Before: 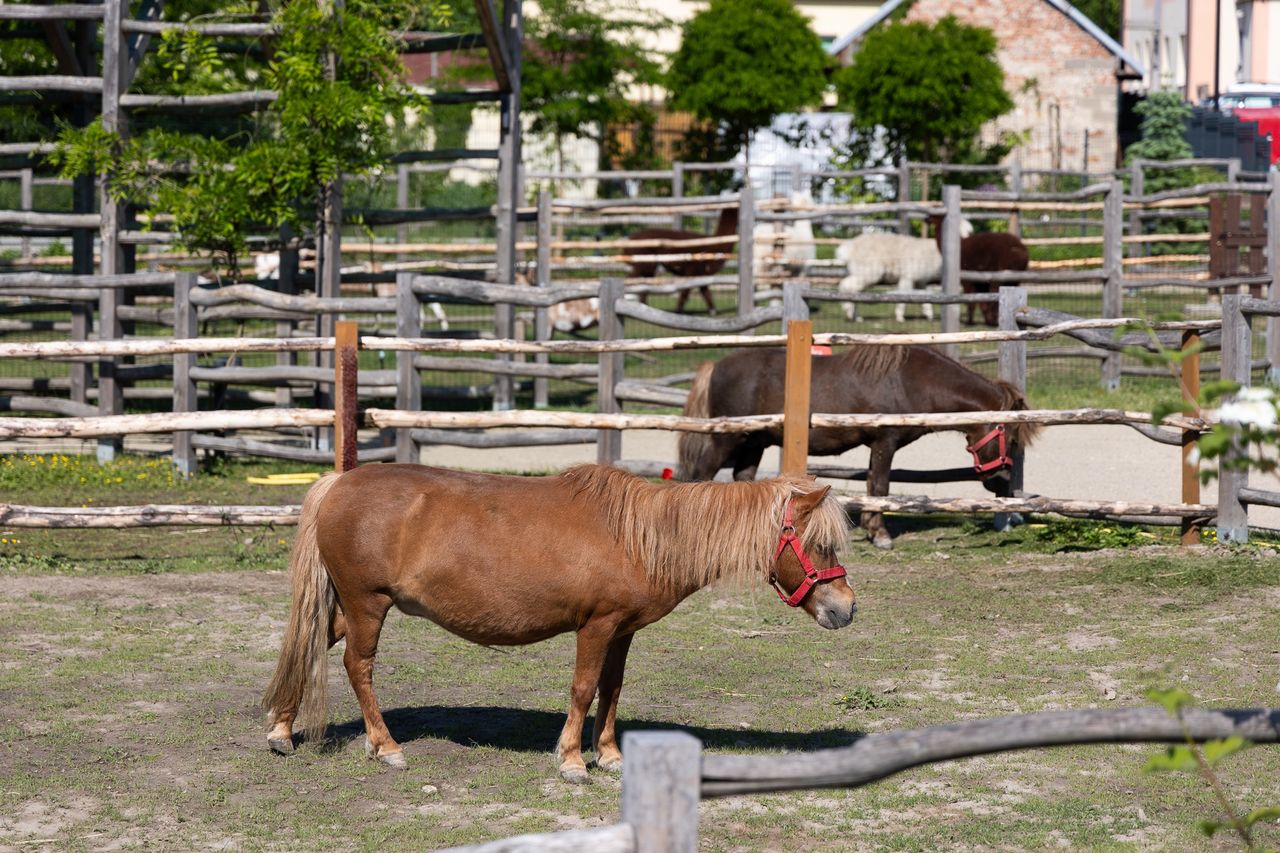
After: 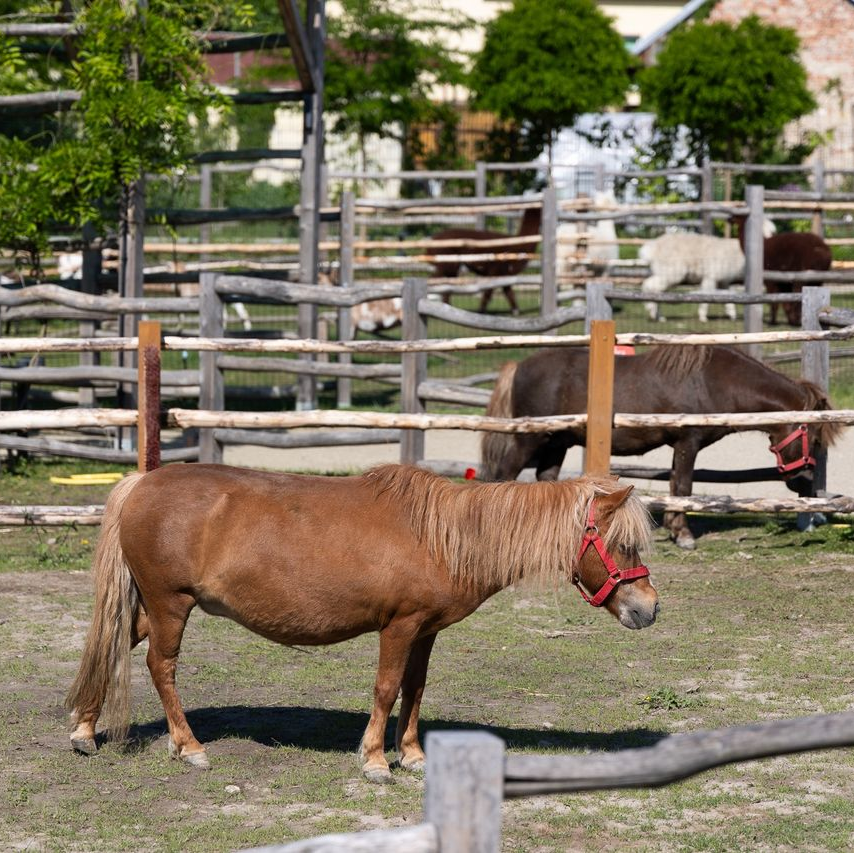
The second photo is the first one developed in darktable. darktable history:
crop: left 15.392%, right 17.862%
